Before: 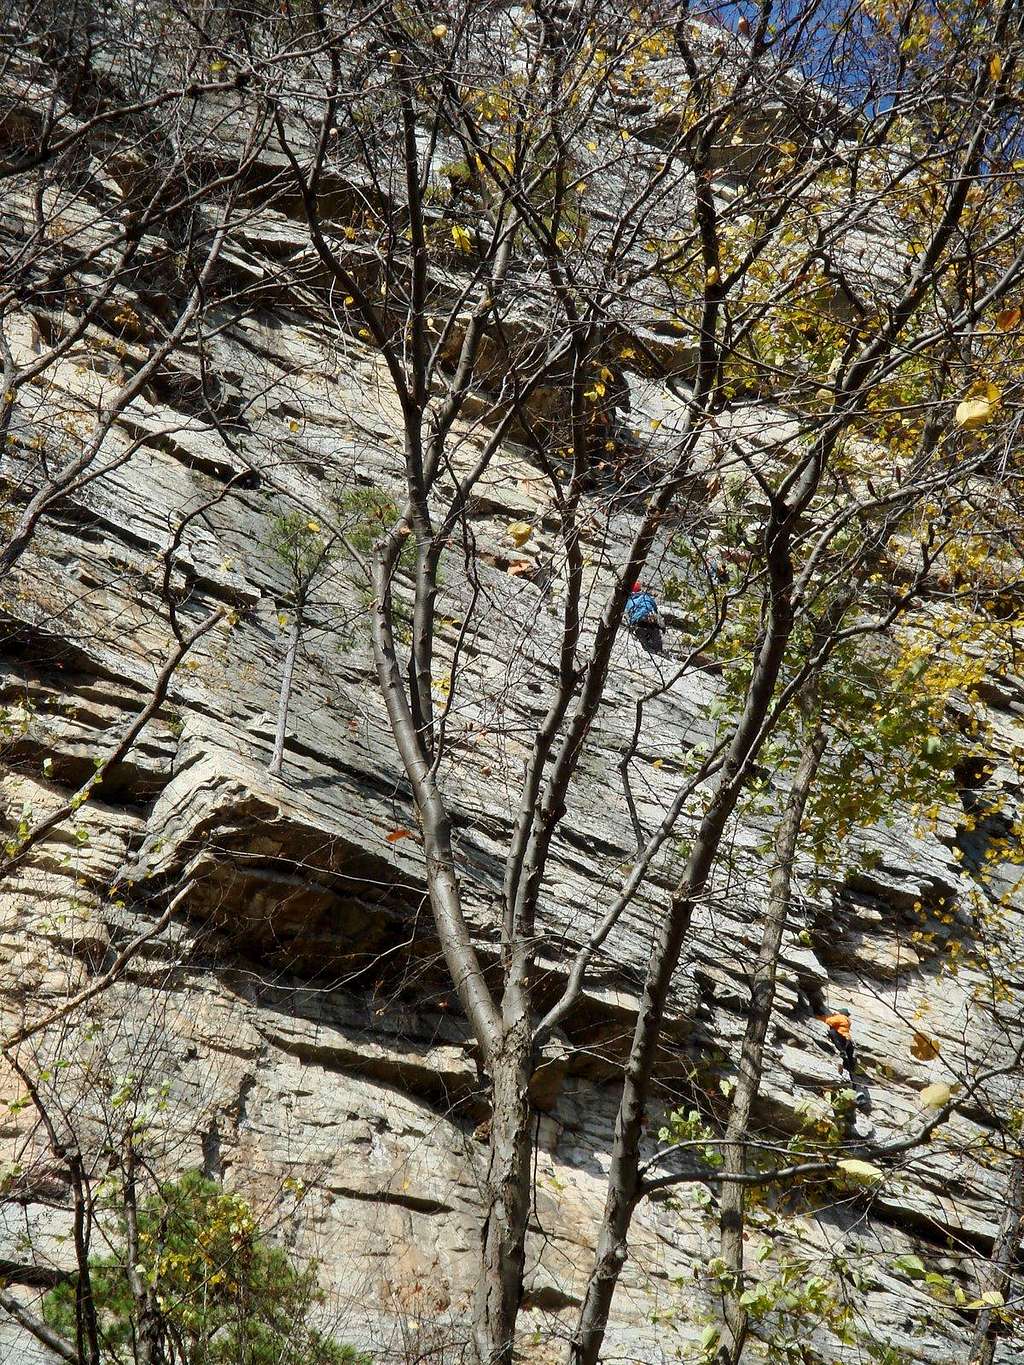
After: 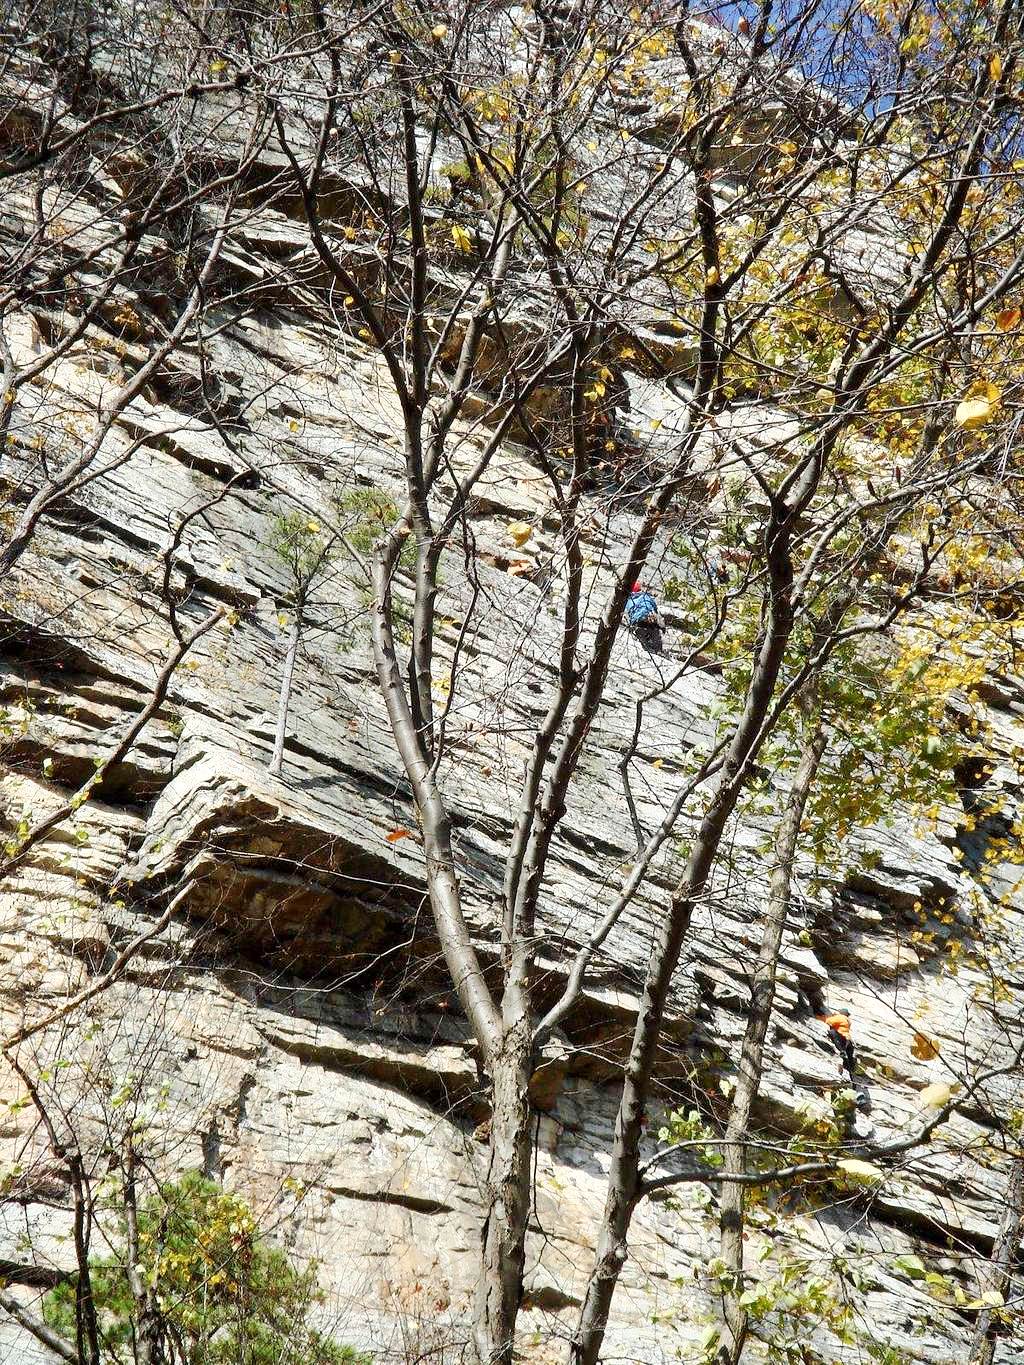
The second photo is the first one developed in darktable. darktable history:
exposure: exposure 0.296 EV, compensate exposure bias true, compensate highlight preservation false
tone curve: curves: ch0 [(0, 0) (0.003, 0.004) (0.011, 0.014) (0.025, 0.032) (0.044, 0.057) (0.069, 0.089) (0.1, 0.128) (0.136, 0.174) (0.177, 0.227) (0.224, 0.287) (0.277, 0.354) (0.335, 0.427) (0.399, 0.507) (0.468, 0.582) (0.543, 0.653) (0.623, 0.726) (0.709, 0.799) (0.801, 0.876) (0.898, 0.937) (1, 1)], preserve colors none
